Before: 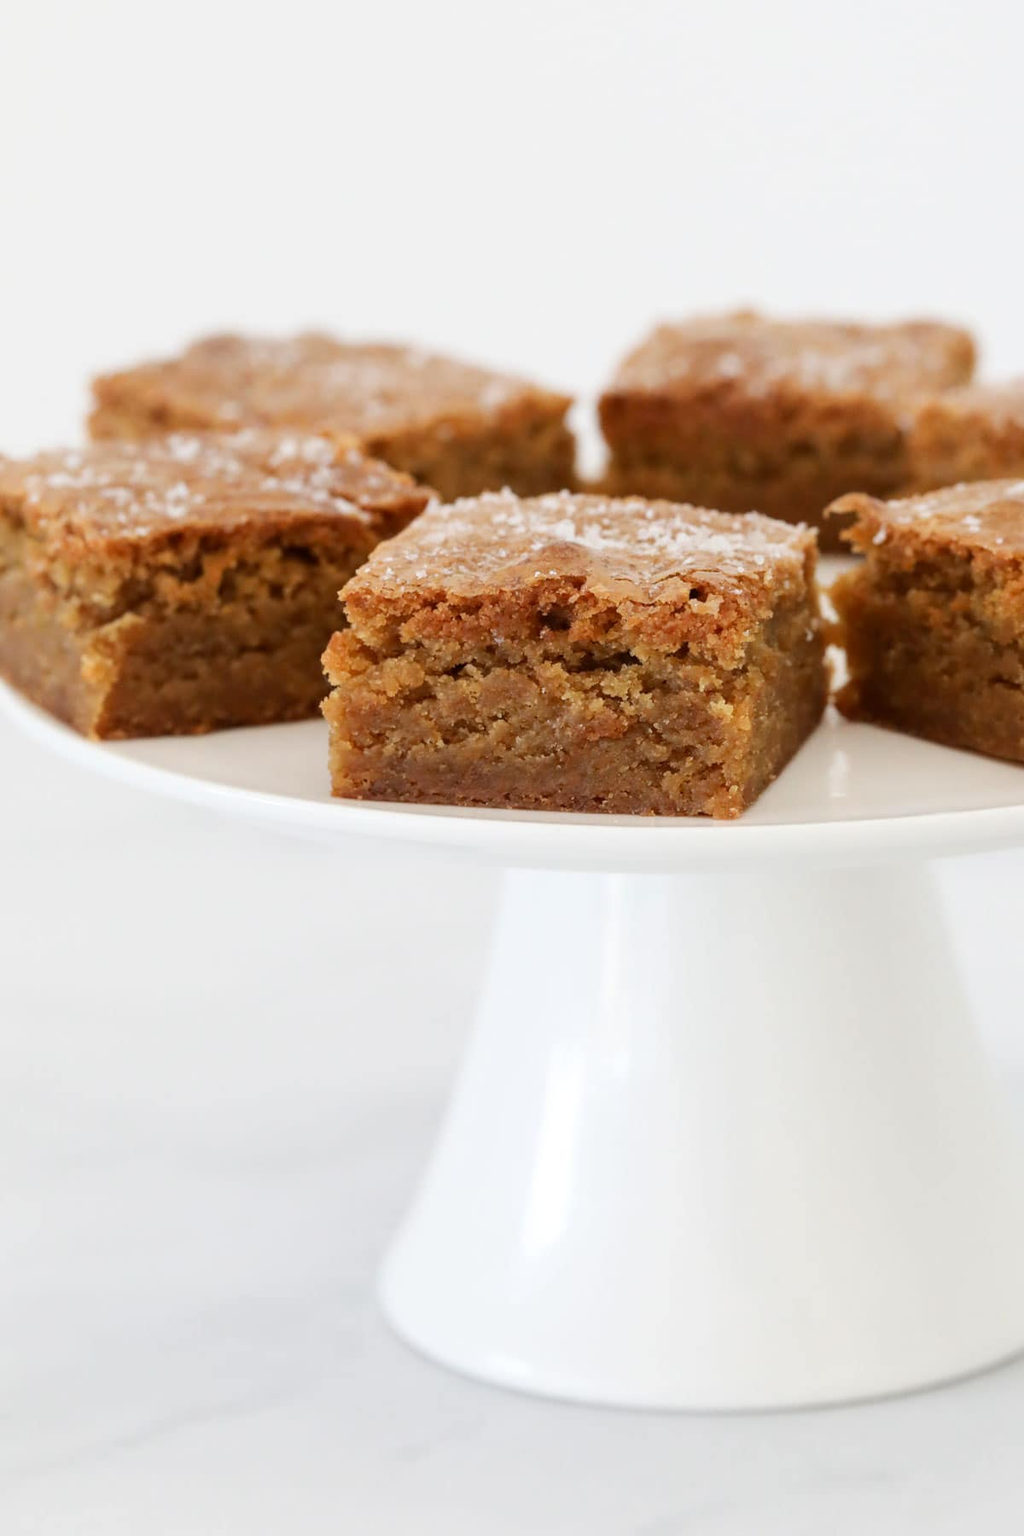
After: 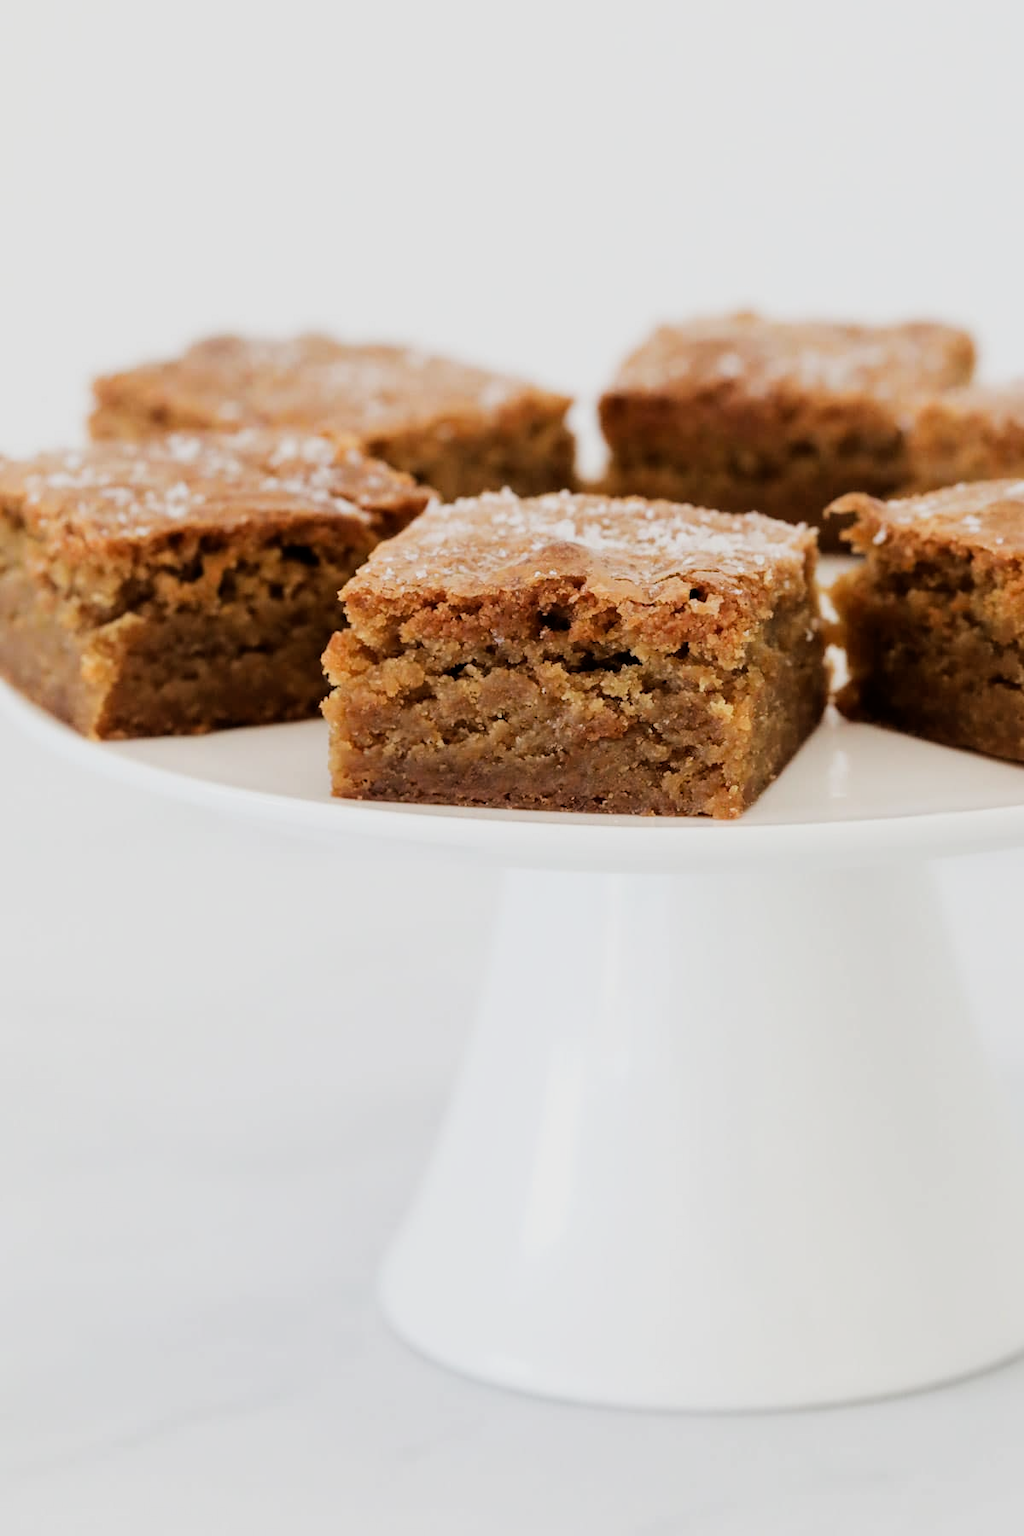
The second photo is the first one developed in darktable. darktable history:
rotate and perspective: automatic cropping original format, crop left 0, crop top 0
filmic rgb: black relative exposure -5 EV, white relative exposure 3.5 EV, hardness 3.19, contrast 1.2, highlights saturation mix -50%
